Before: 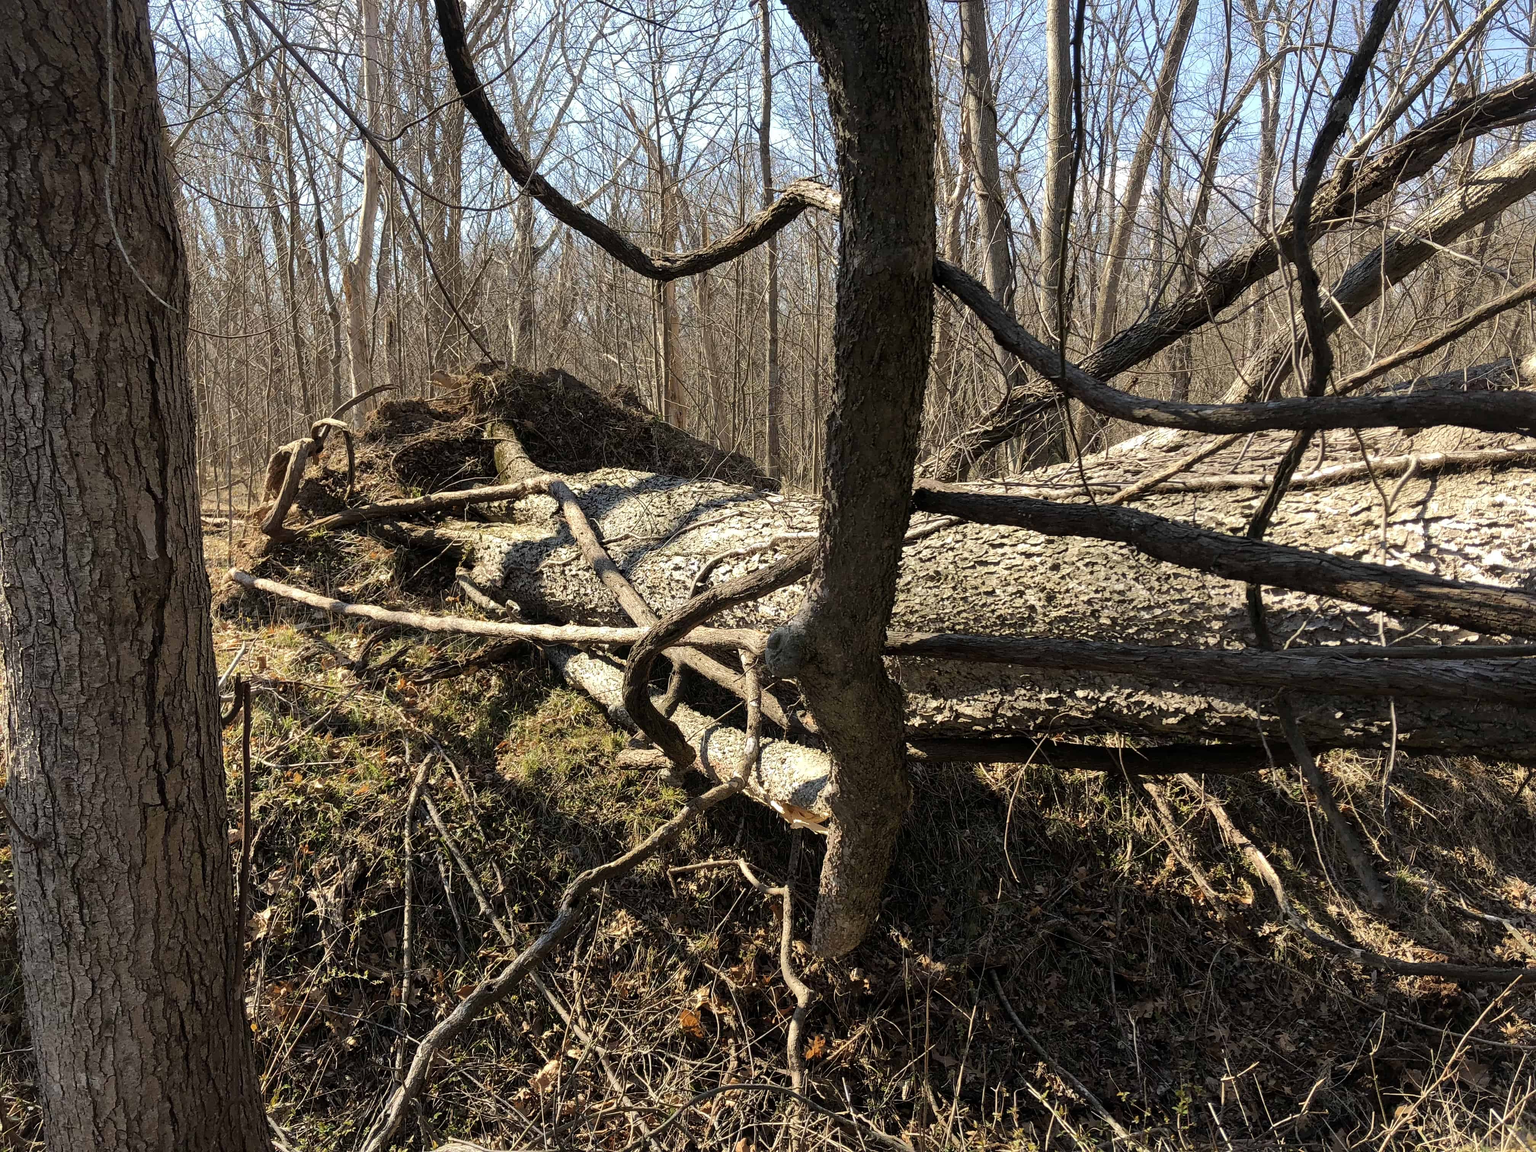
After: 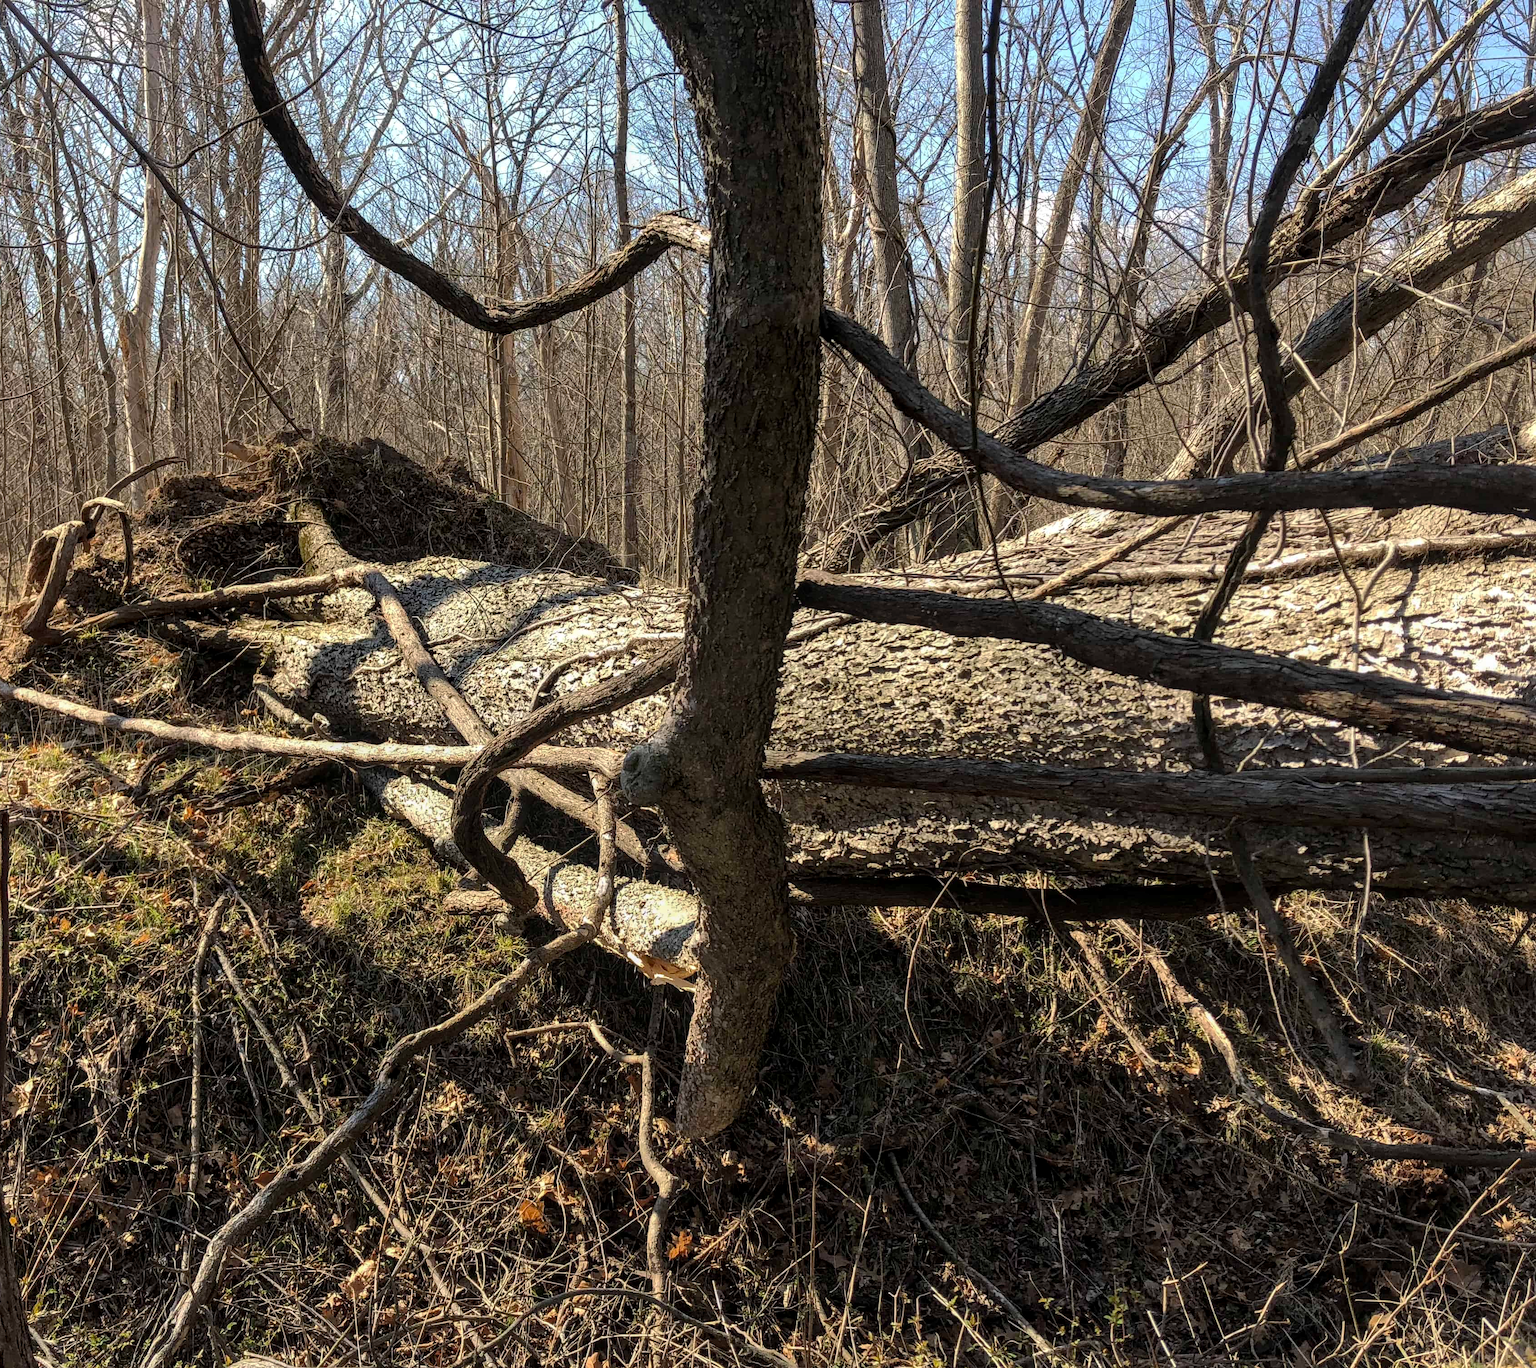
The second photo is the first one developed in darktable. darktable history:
local contrast: on, module defaults
crop: left 15.824%
base curve: curves: ch0 [(0, 0) (0.74, 0.67) (1, 1)], preserve colors none
